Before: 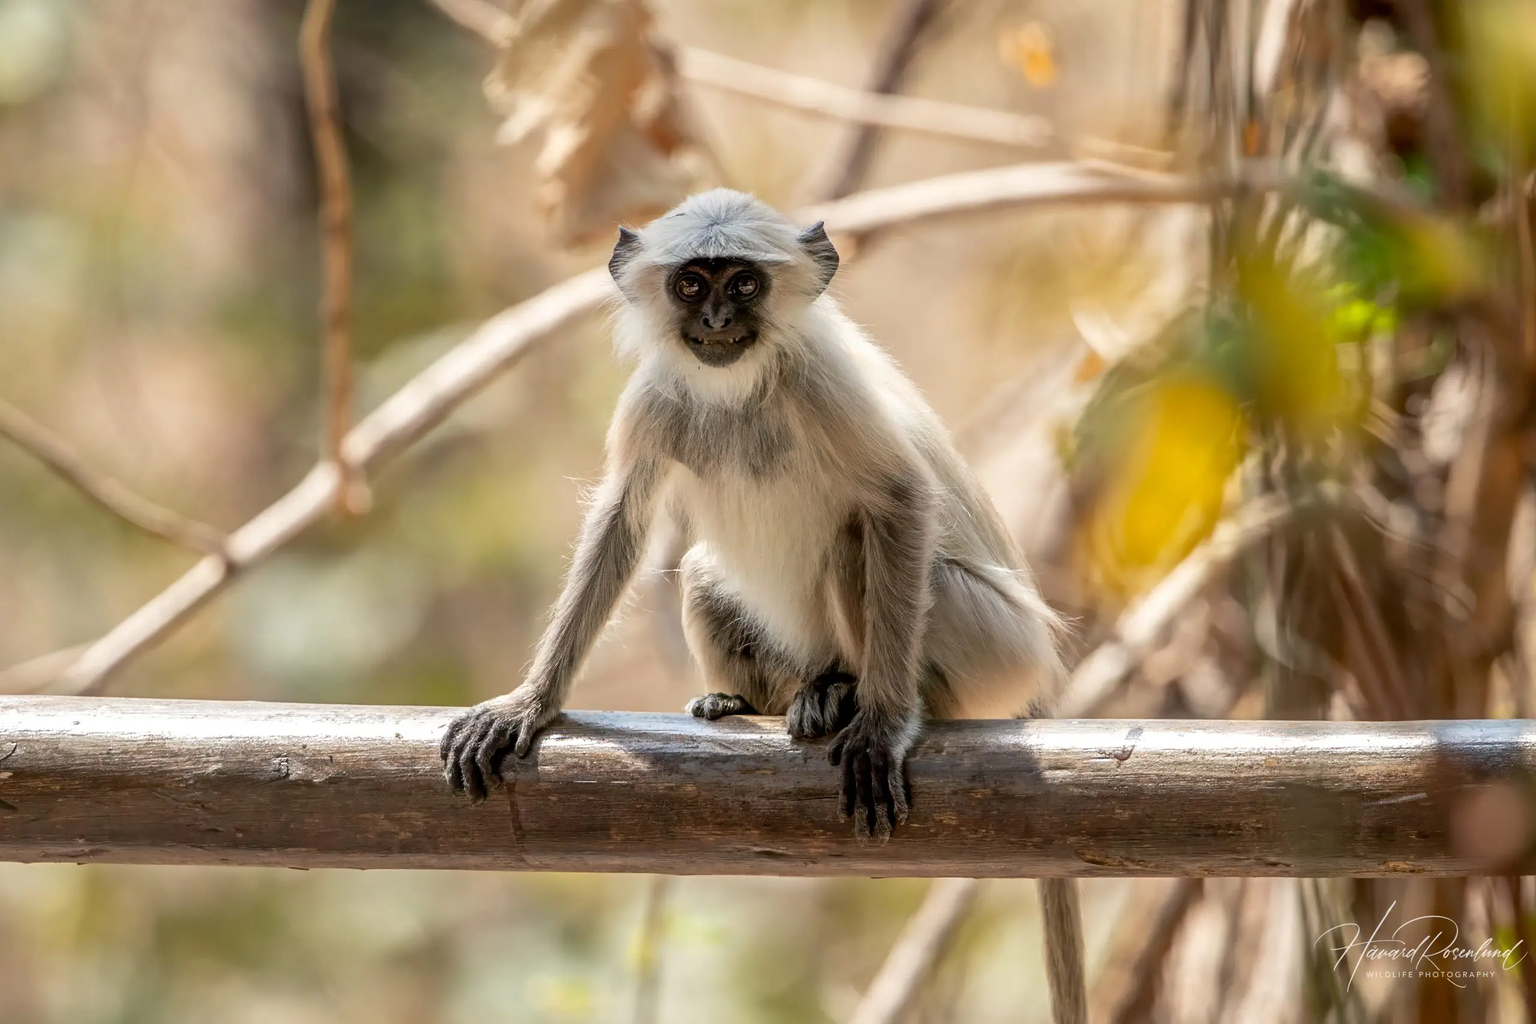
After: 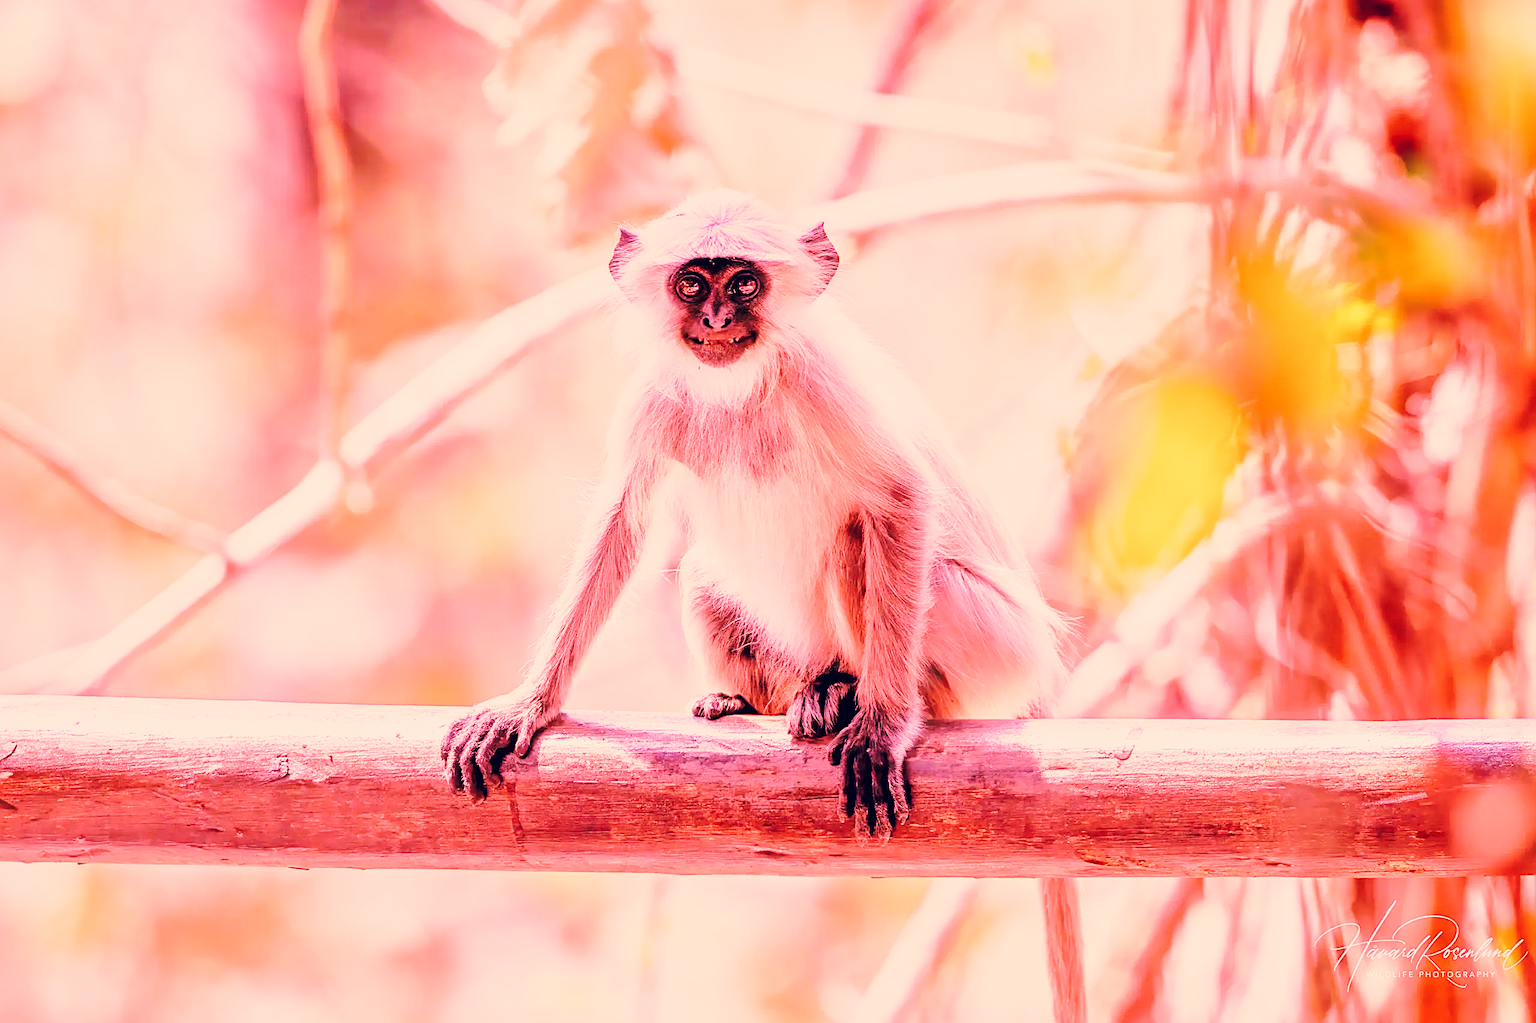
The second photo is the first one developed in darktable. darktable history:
base curve: curves: ch0 [(0, 0) (0.036, 0.037) (0.121, 0.228) (0.46, 0.76) (0.859, 0.983) (1, 1)], preserve colors none
color correction: highlights a* 19.59, highlights b* 27.49, shadows a* 3.46, shadows b* -17.28, saturation 0.73
tone curve: curves: ch0 [(0, 0) (0.004, 0.008) (0.077, 0.156) (0.169, 0.29) (0.774, 0.774) (0.988, 0.926)], color space Lab, linked channels, preserve colors none
levels: levels [0, 0.492, 0.984]
local contrast: mode bilateral grid, contrast 20, coarseness 50, detail 120%, midtone range 0.2
white balance: red 2.025, blue 1.542
sharpen: on, module defaults
